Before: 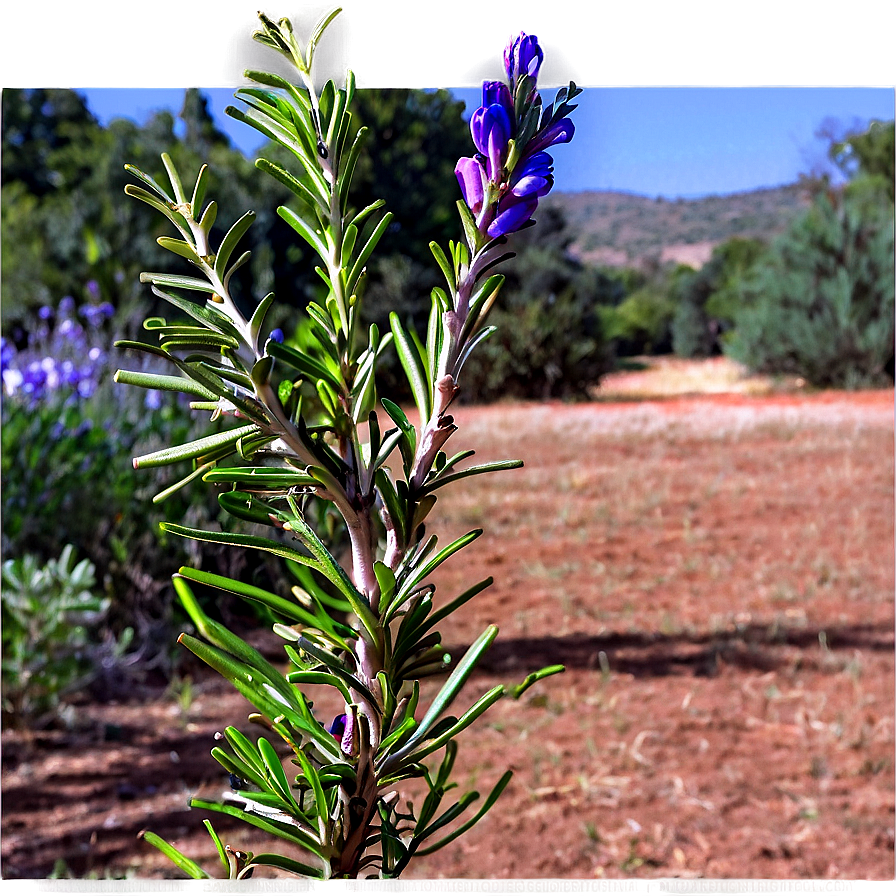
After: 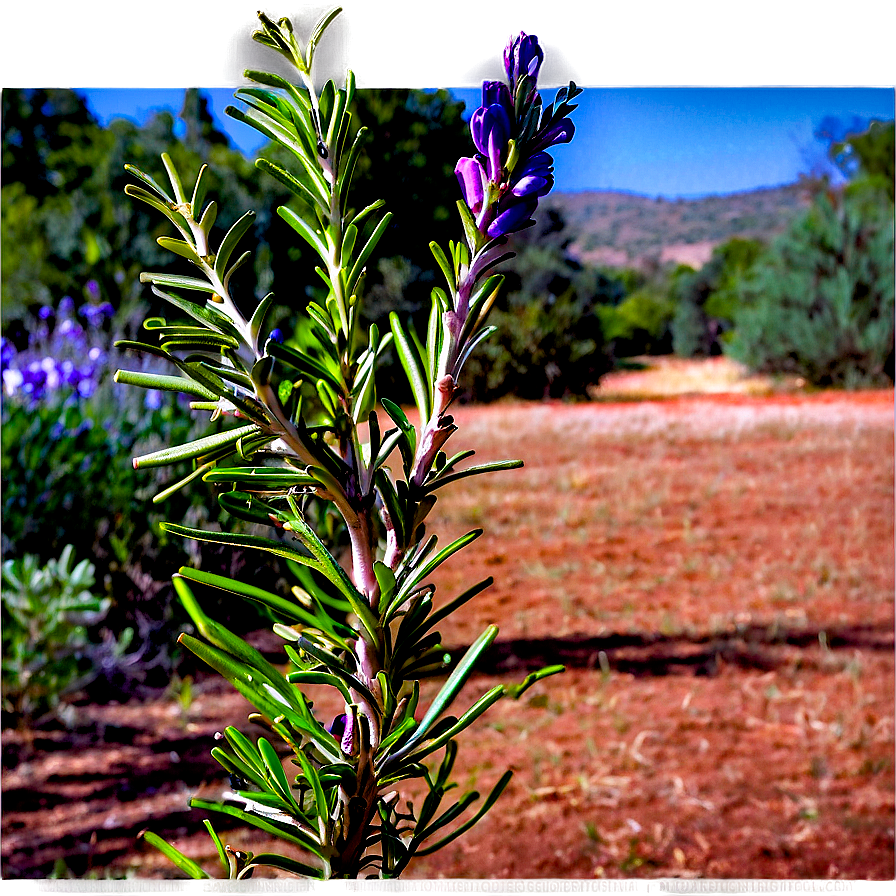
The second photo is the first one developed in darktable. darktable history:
tone equalizer: edges refinement/feathering 500, mask exposure compensation -1.57 EV, preserve details no
exposure: black level correction 0.011, compensate highlight preservation false
color balance rgb: perceptual saturation grading › global saturation 36.821%, perceptual saturation grading › shadows 34.568%, global vibrance 10.983%
shadows and highlights: radius 106.22, shadows 41.3, highlights -71.66, low approximation 0.01, soften with gaussian
